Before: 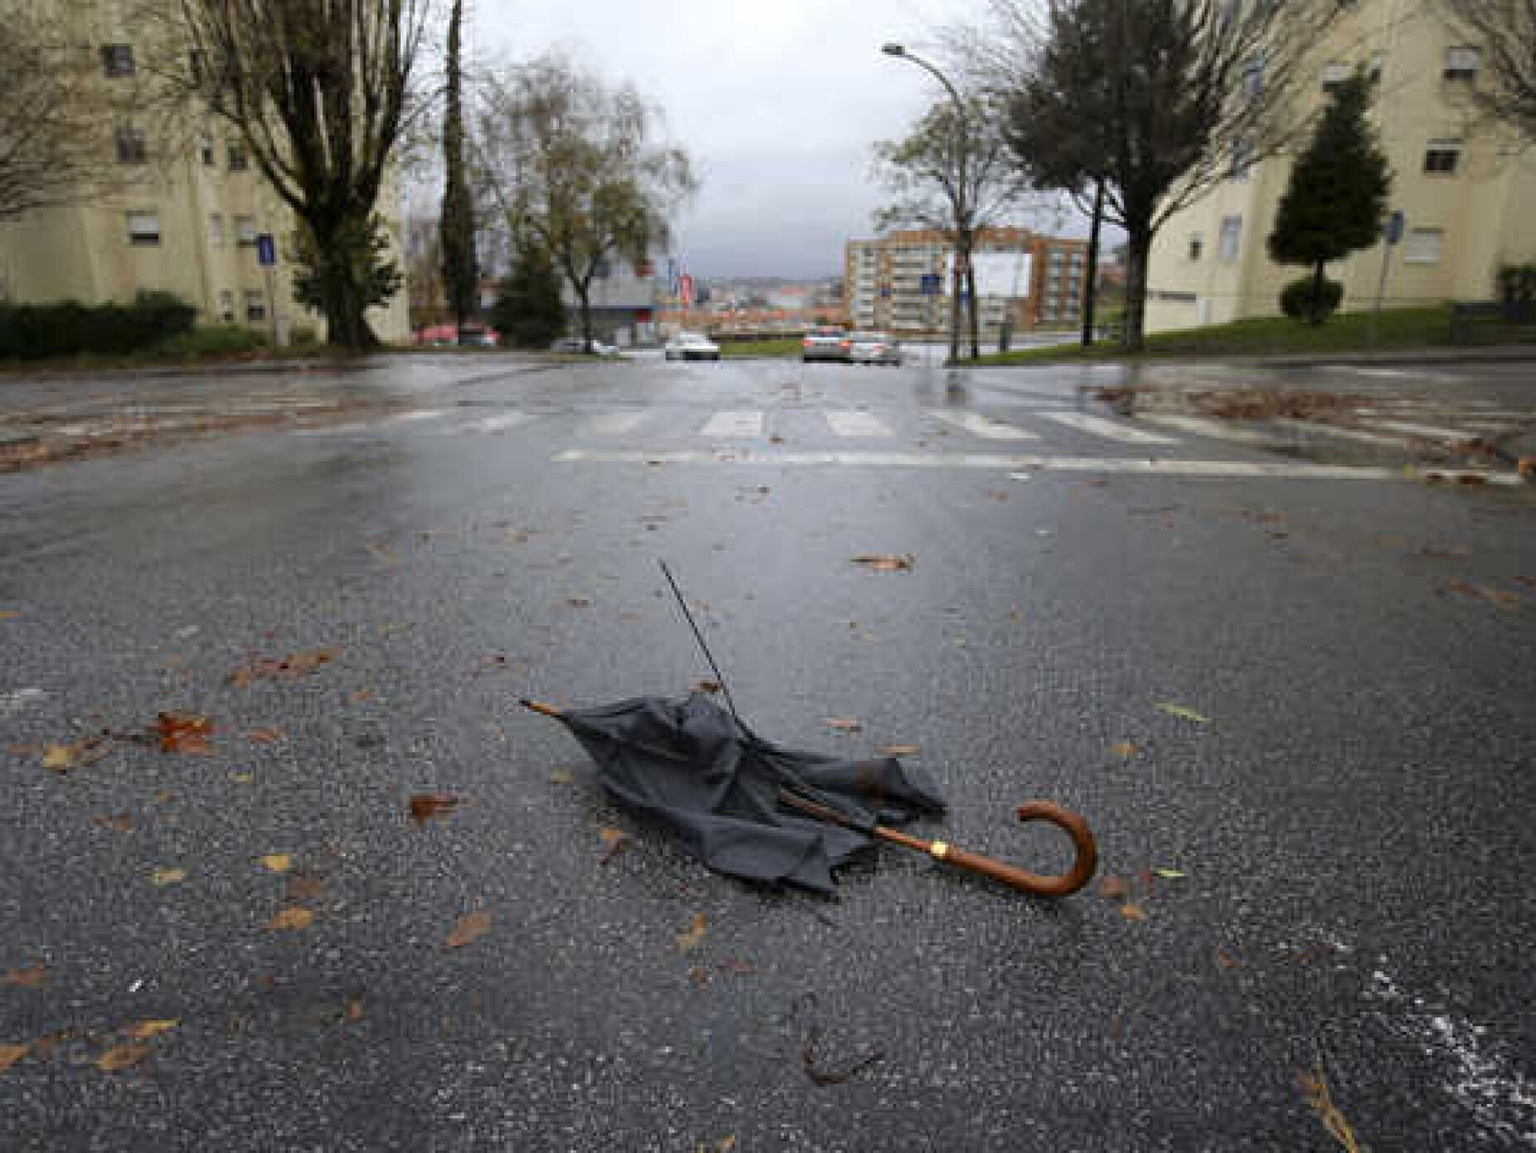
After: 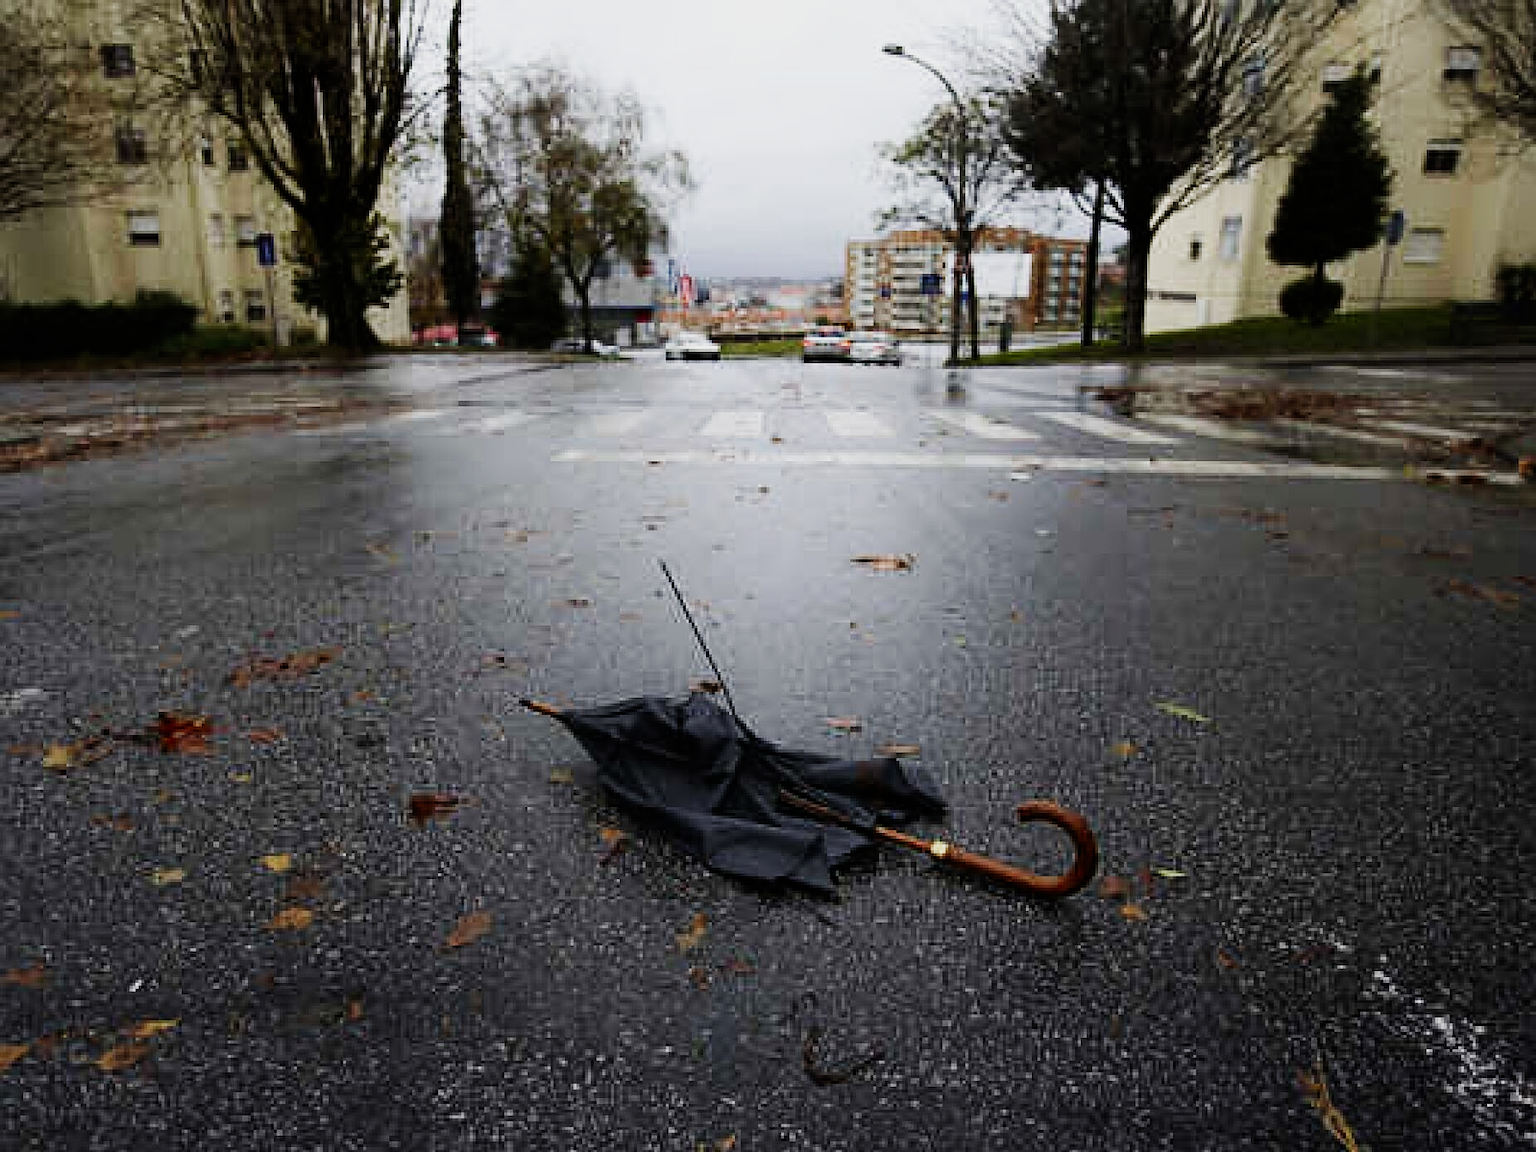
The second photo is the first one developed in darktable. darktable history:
sharpen: on, module defaults
sigmoid: contrast 1.81, skew -0.21, preserve hue 0%, red attenuation 0.1, red rotation 0.035, green attenuation 0.1, green rotation -0.017, blue attenuation 0.15, blue rotation -0.052, base primaries Rec2020
tone equalizer: -8 EV -0.001 EV, -7 EV 0.001 EV, -6 EV -0.002 EV, -5 EV -0.003 EV, -4 EV -0.062 EV, -3 EV -0.222 EV, -2 EV -0.267 EV, -1 EV 0.105 EV, +0 EV 0.303 EV
